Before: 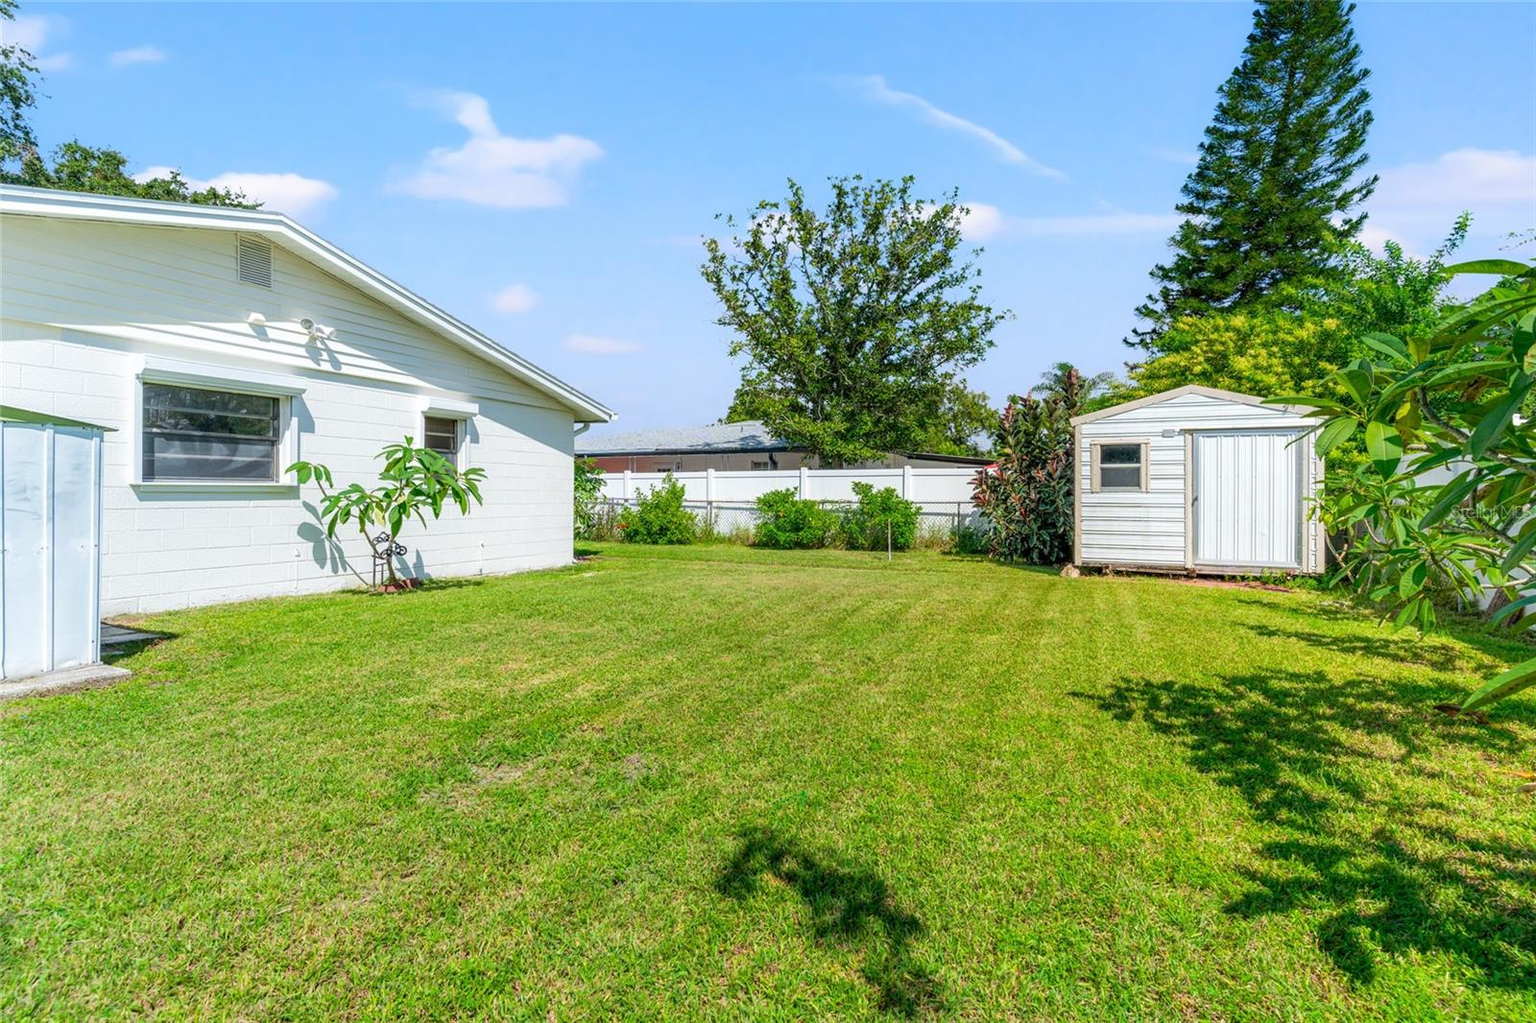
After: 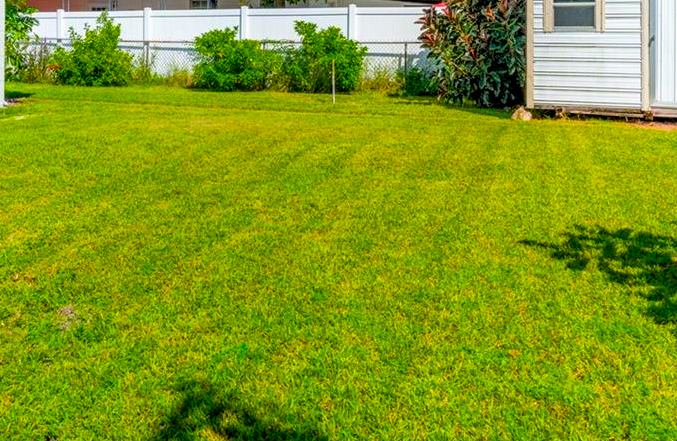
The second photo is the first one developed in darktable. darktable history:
color balance rgb: global offset › luminance -0.49%, linear chroma grading › shadows -7.7%, linear chroma grading › global chroma 9.672%, perceptual saturation grading › global saturation 30.416%, global vibrance 20%
crop: left 37.091%, top 45.158%, right 20.567%, bottom 13.468%
exposure: compensate highlight preservation false
